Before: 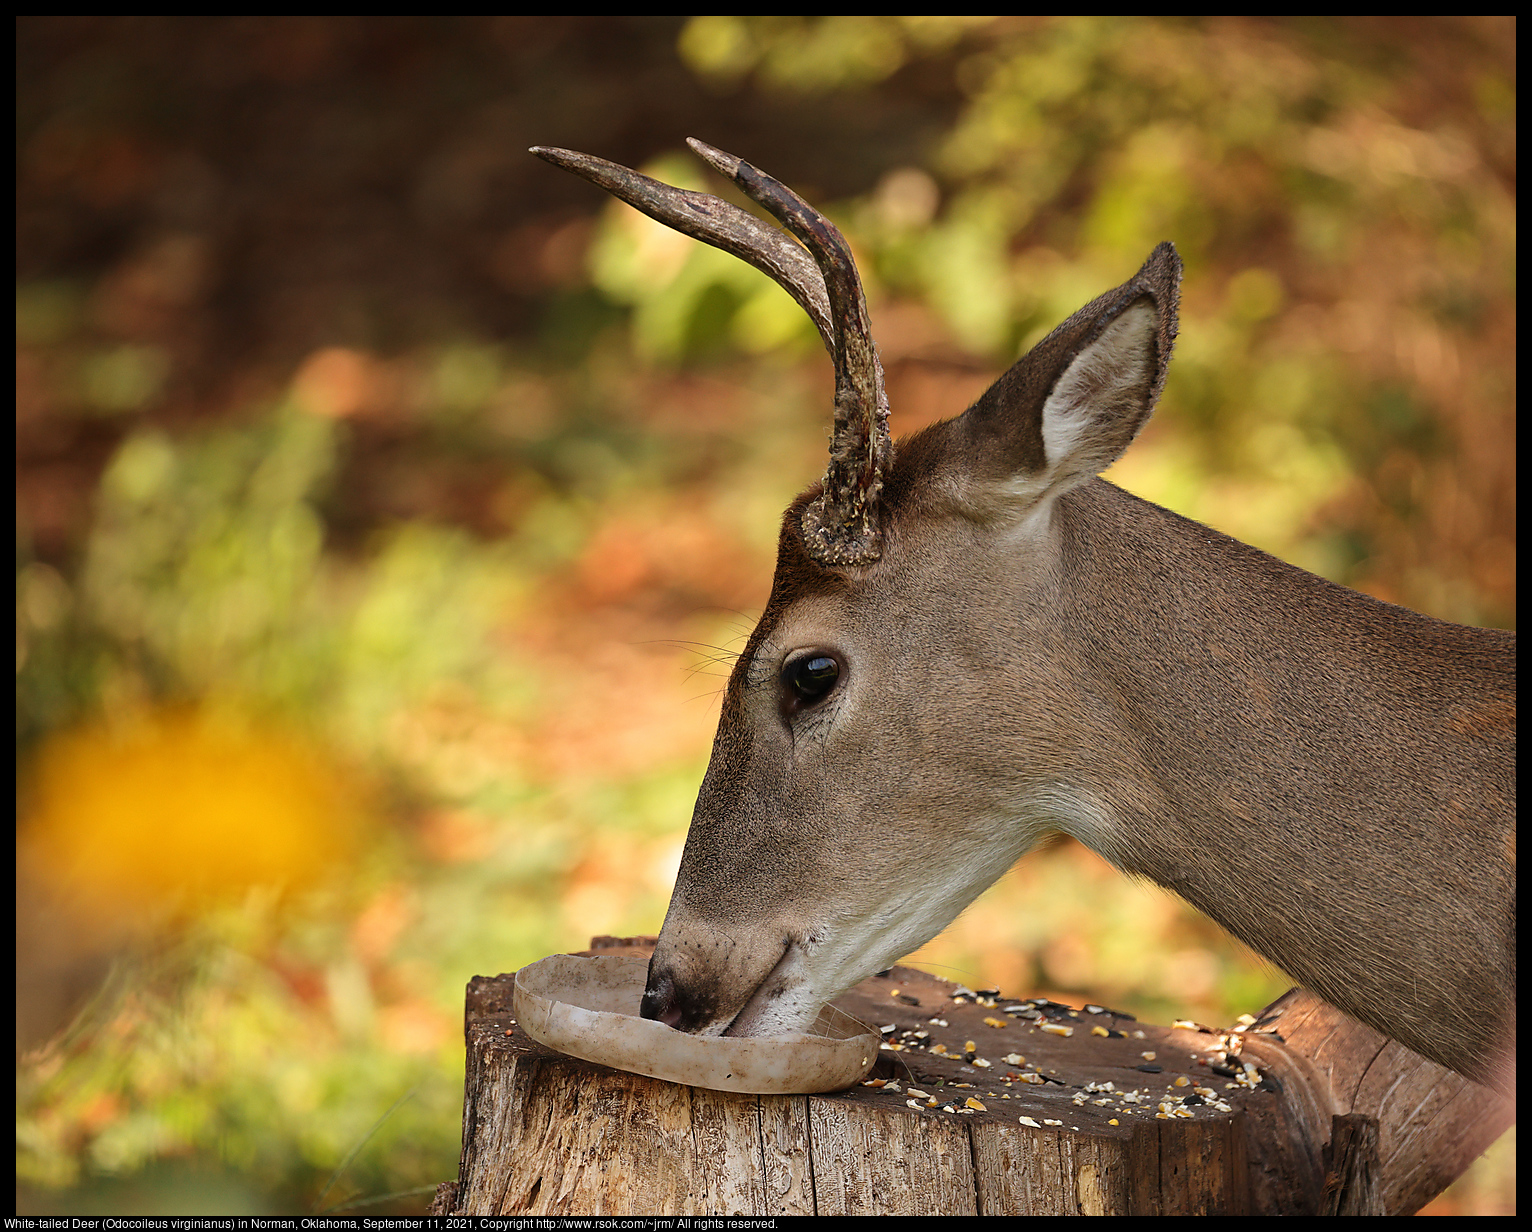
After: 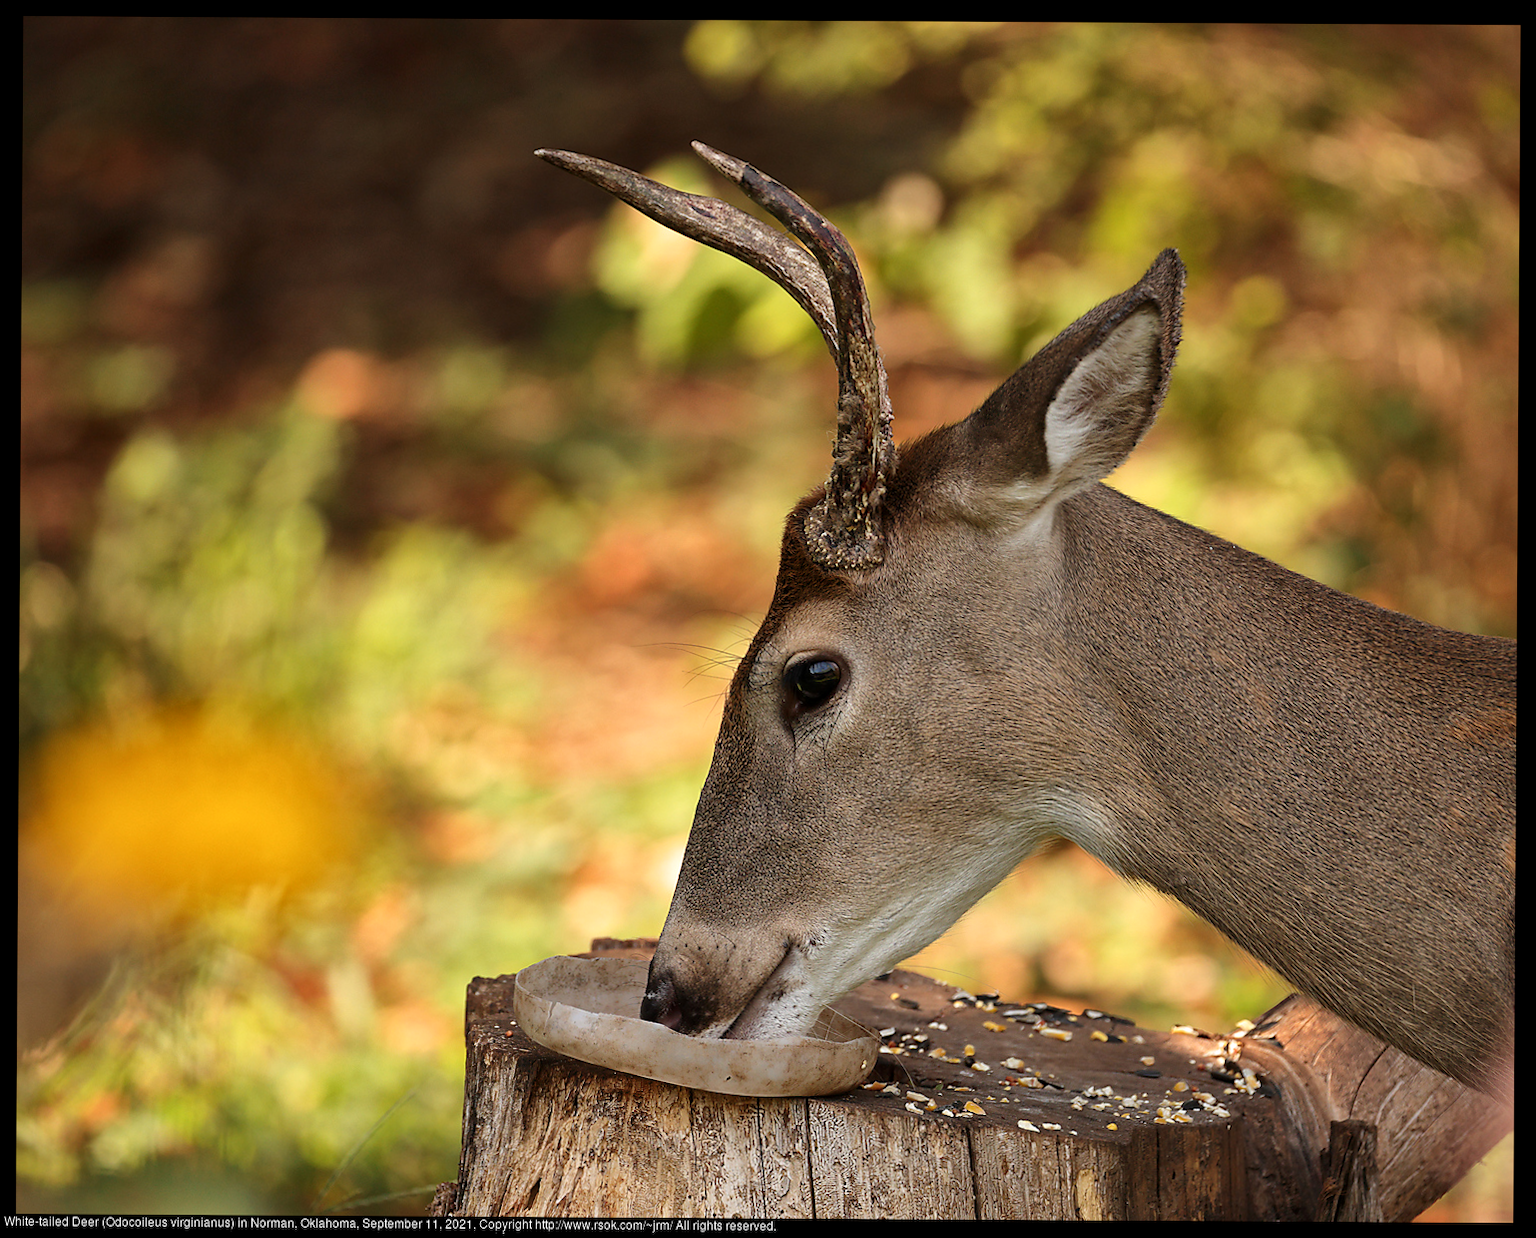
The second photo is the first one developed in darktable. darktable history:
local contrast: mode bilateral grid, contrast 19, coarseness 50, detail 119%, midtone range 0.2
crop and rotate: angle -0.35°
